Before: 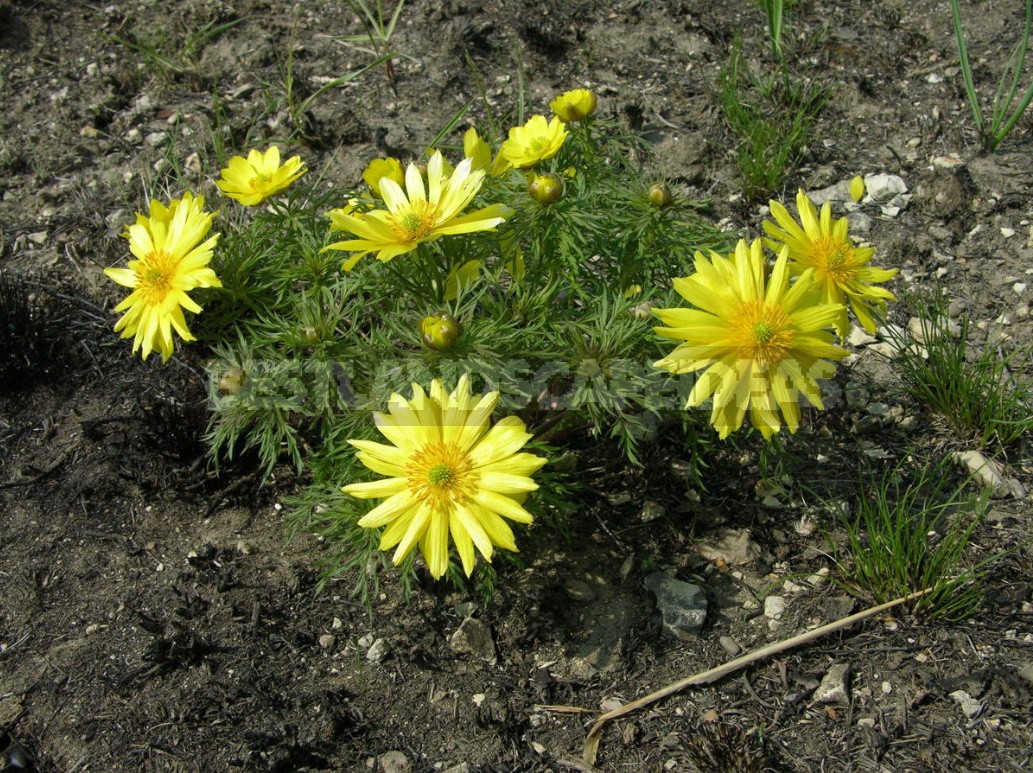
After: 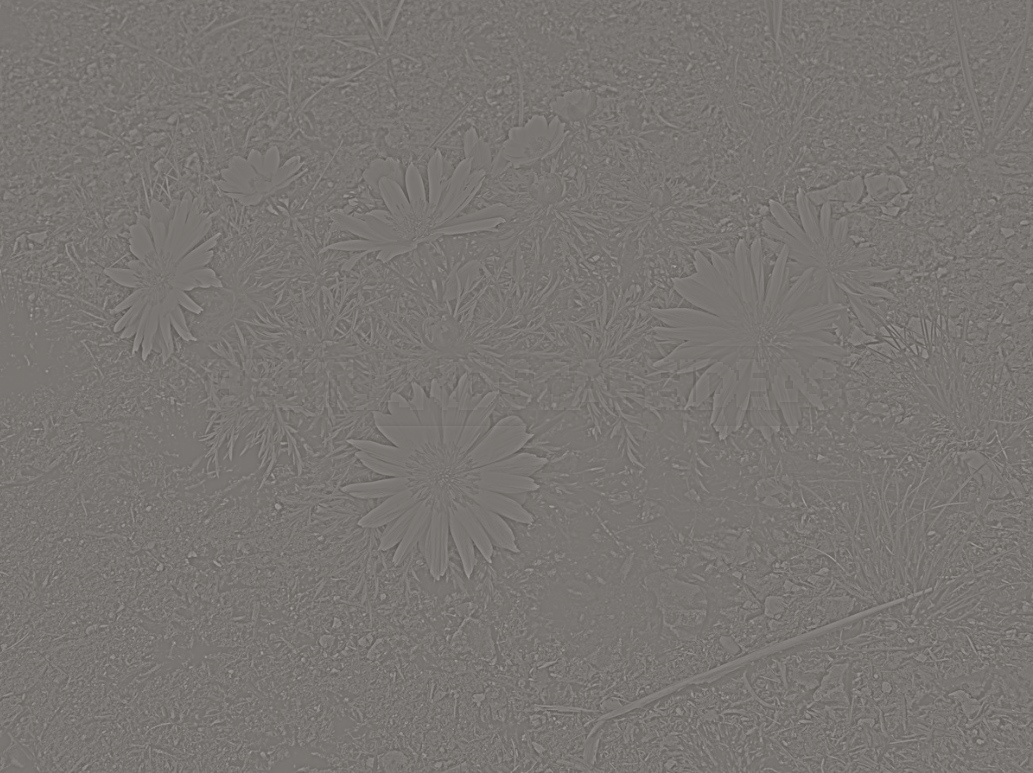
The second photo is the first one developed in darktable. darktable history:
color balance: mode lift, gamma, gain (sRGB), lift [1, 0.99, 1.01, 0.992], gamma [1, 1.037, 0.974, 0.963]
highpass: sharpness 5.84%, contrast boost 8.44%
